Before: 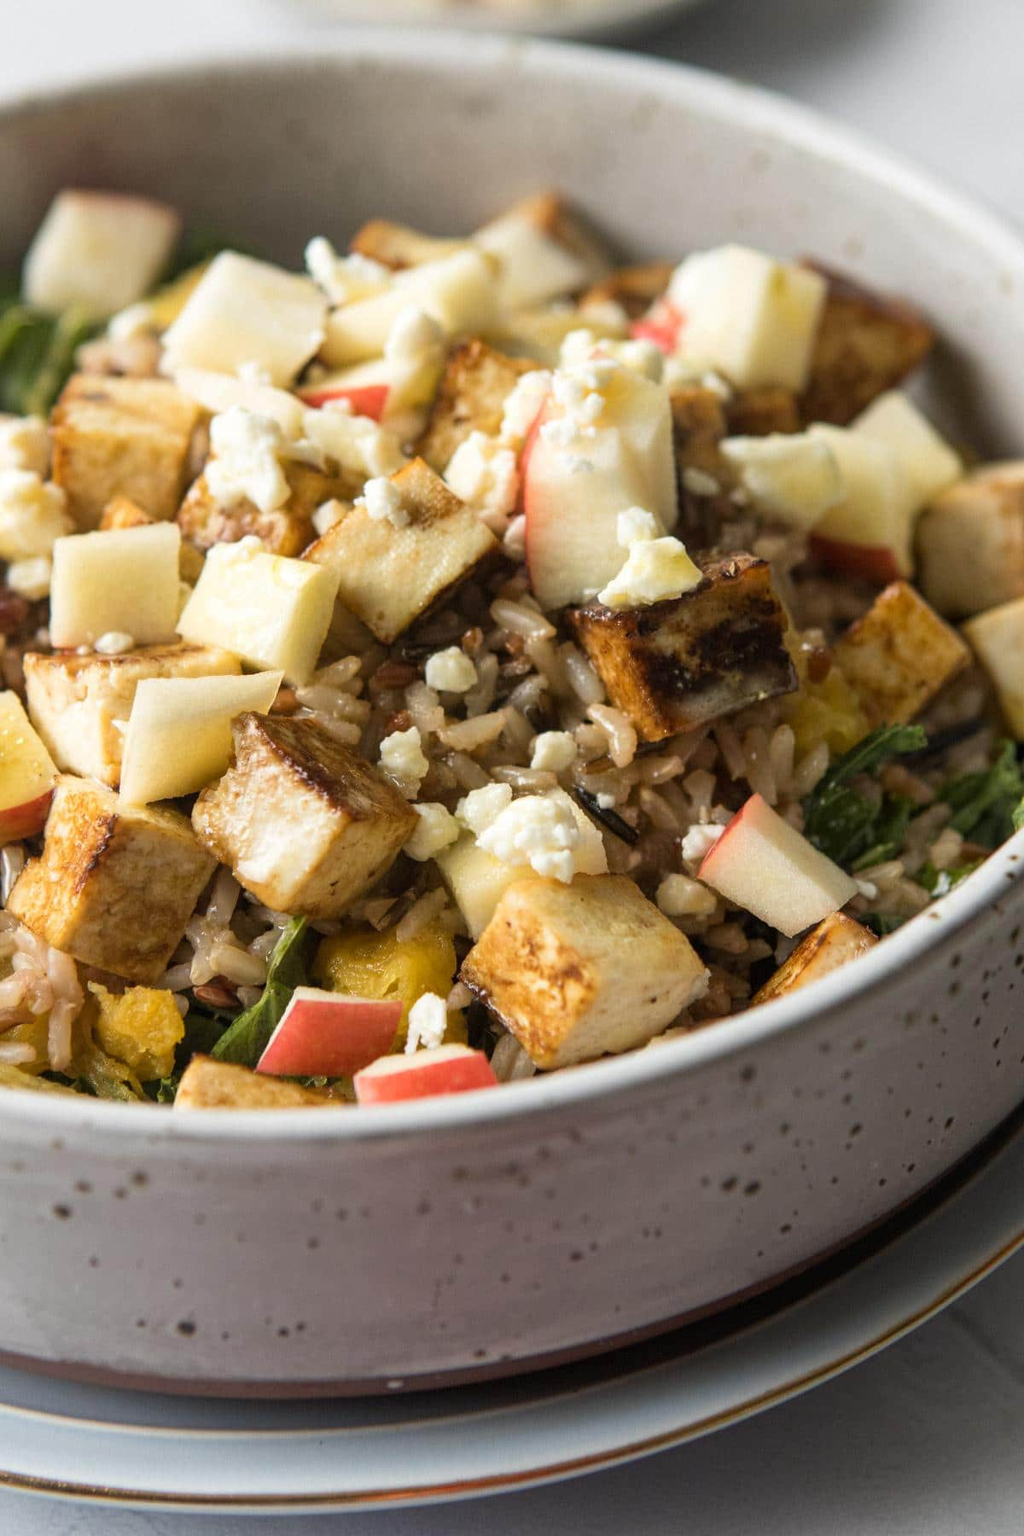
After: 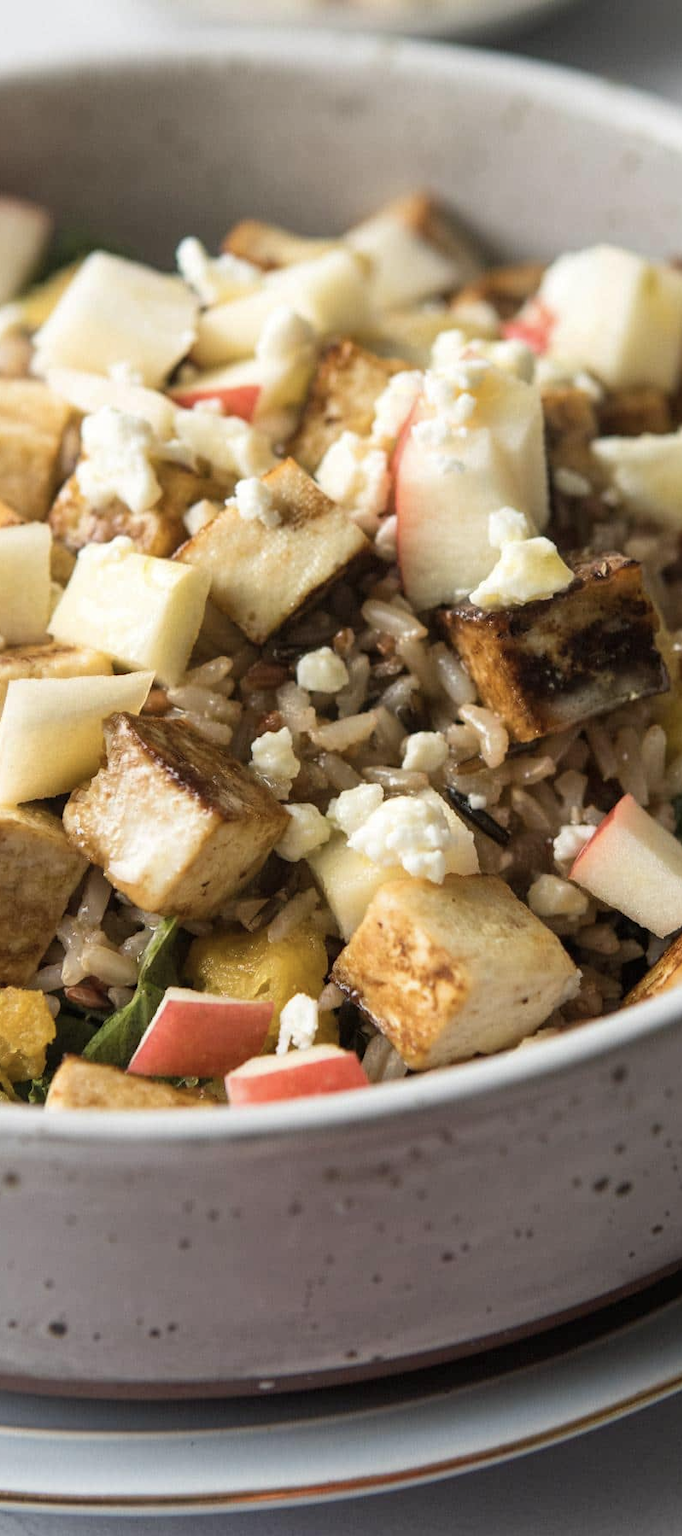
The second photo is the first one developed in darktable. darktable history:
contrast brightness saturation: saturation -0.17
crop and rotate: left 12.648%, right 20.685%
